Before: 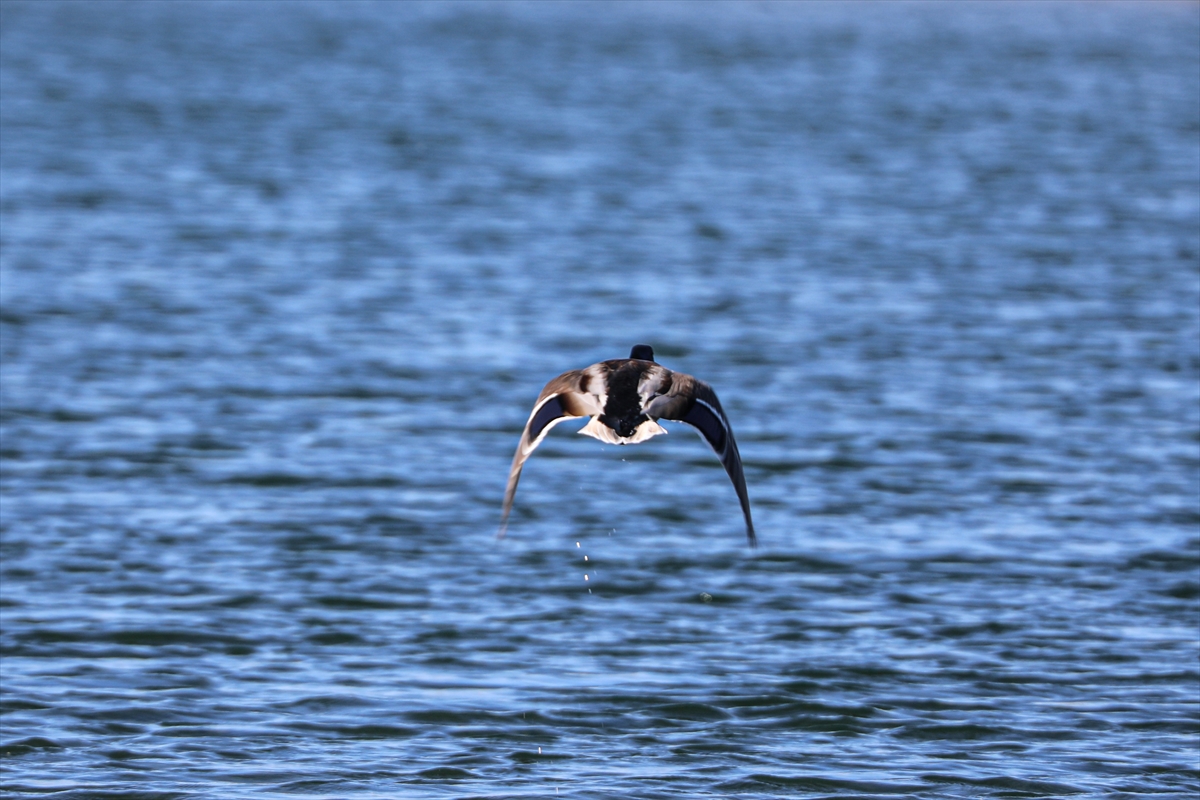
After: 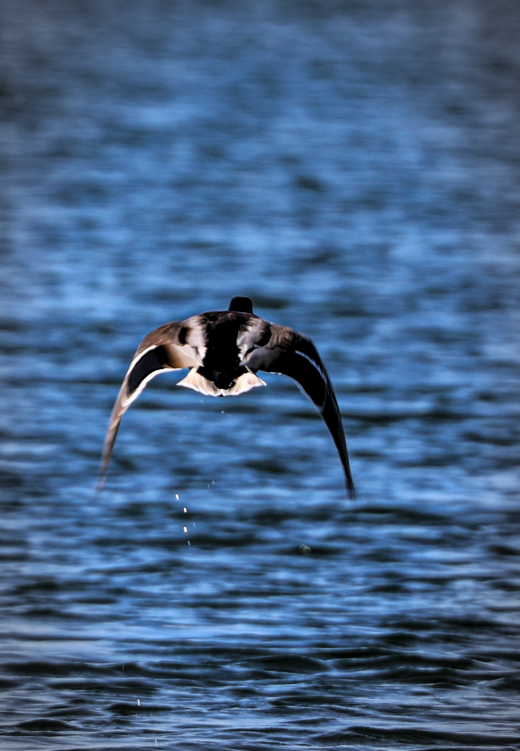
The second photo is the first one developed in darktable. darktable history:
levels: levels [0.116, 0.574, 1]
color balance rgb: perceptual saturation grading › global saturation 20%, global vibrance 20%
vignetting: automatic ratio true
crop: left 33.452%, top 6.025%, right 23.155%
